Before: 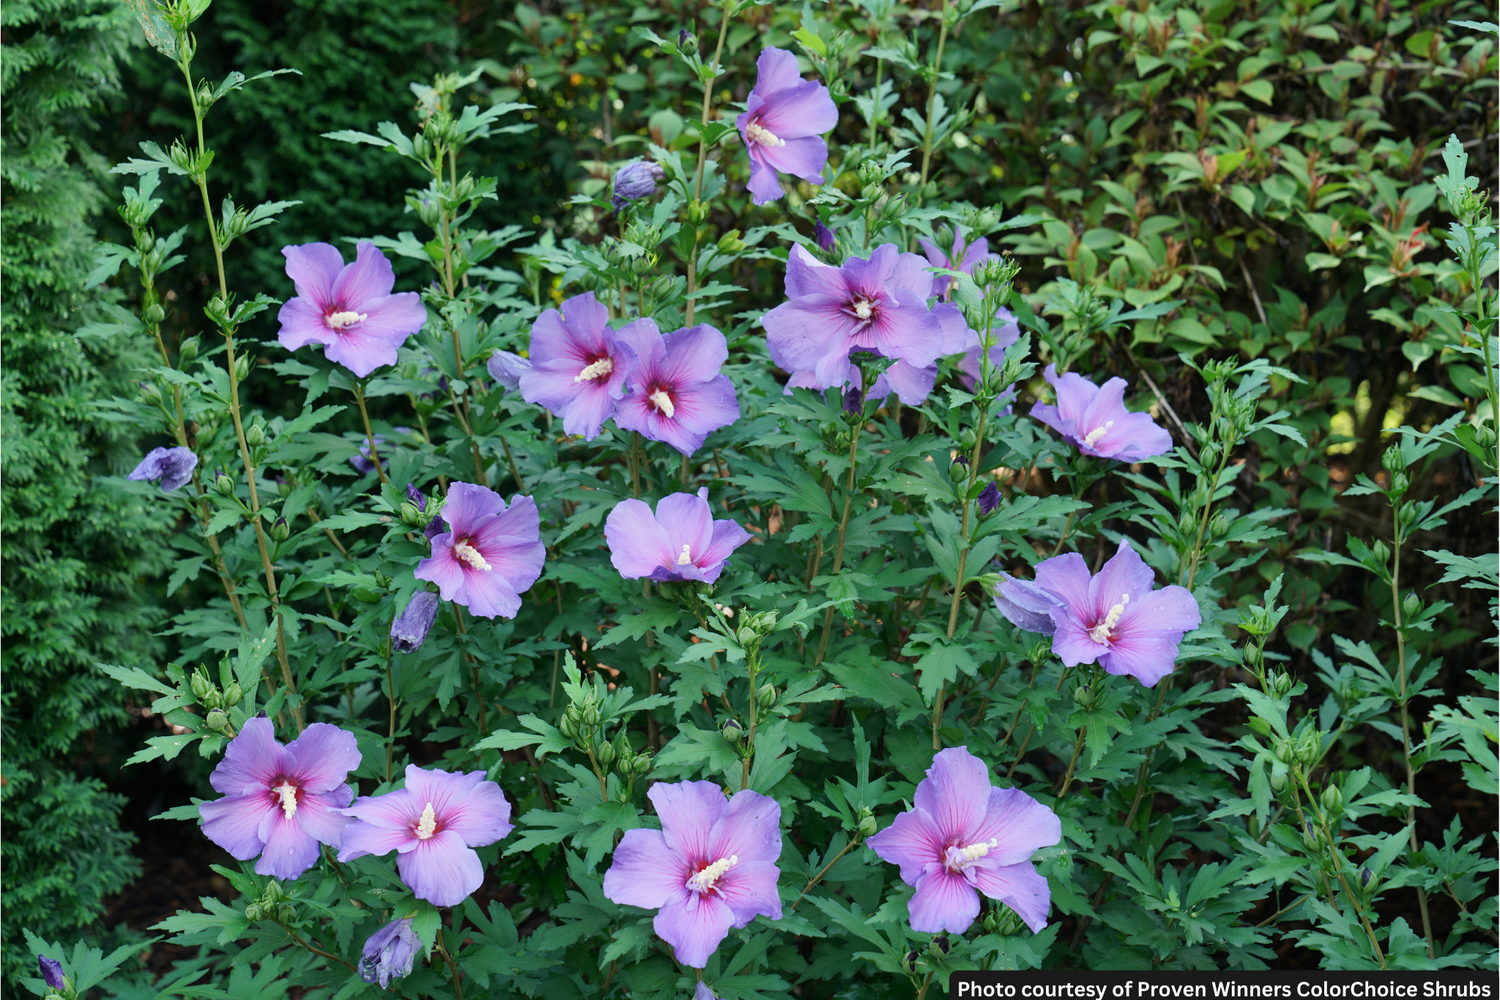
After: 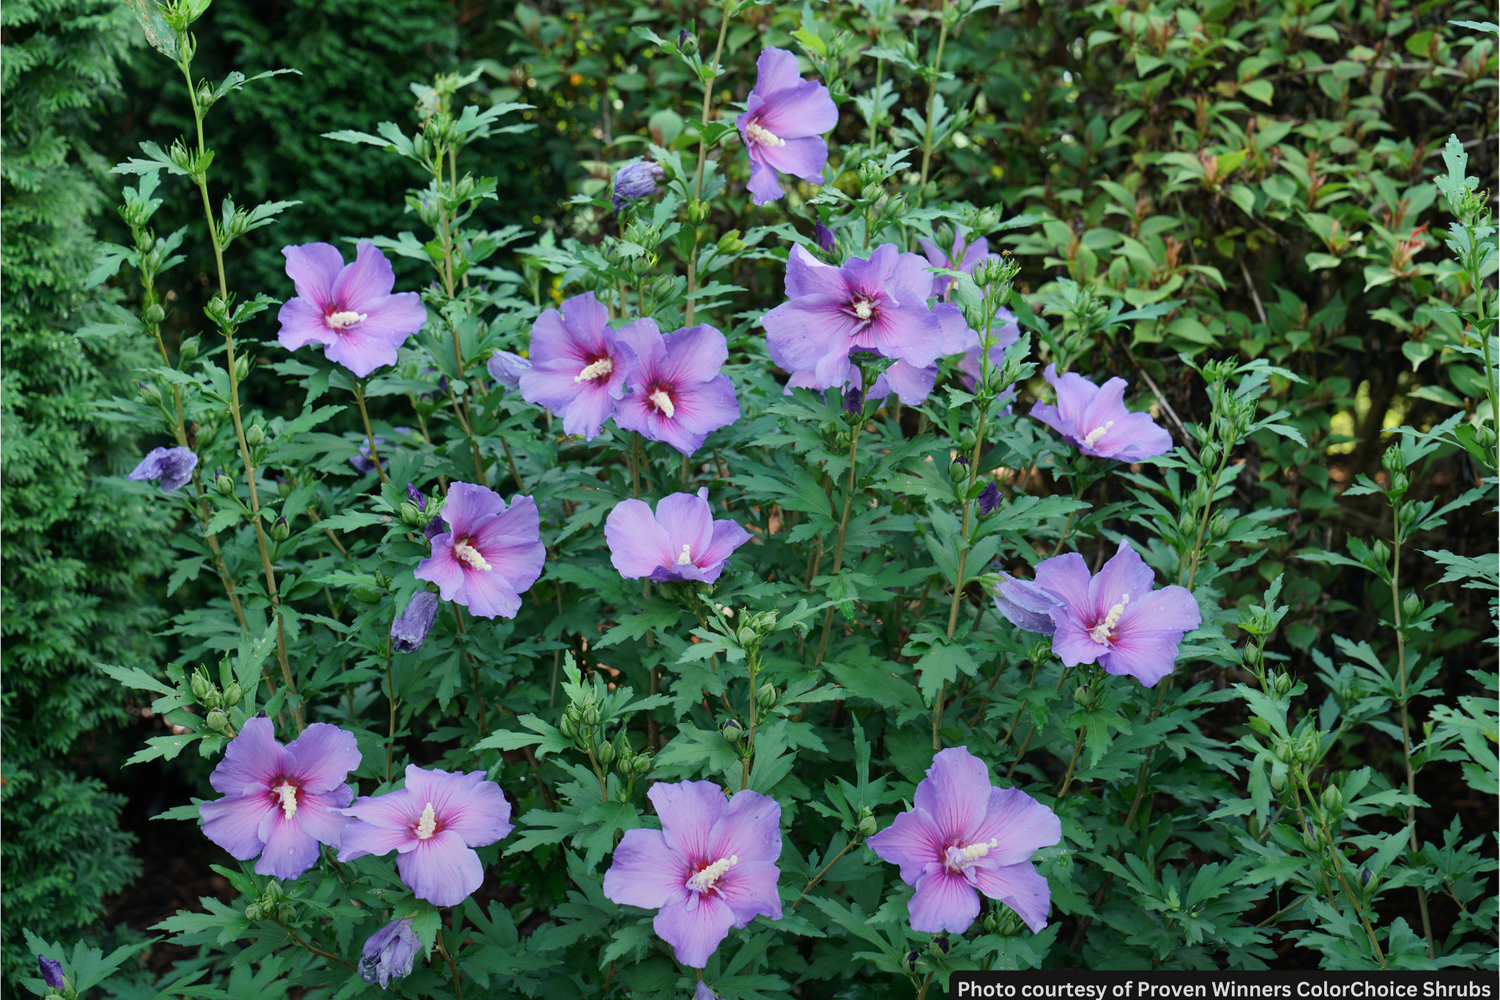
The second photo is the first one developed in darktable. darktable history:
graduated density: rotation -180°, offset 27.42
